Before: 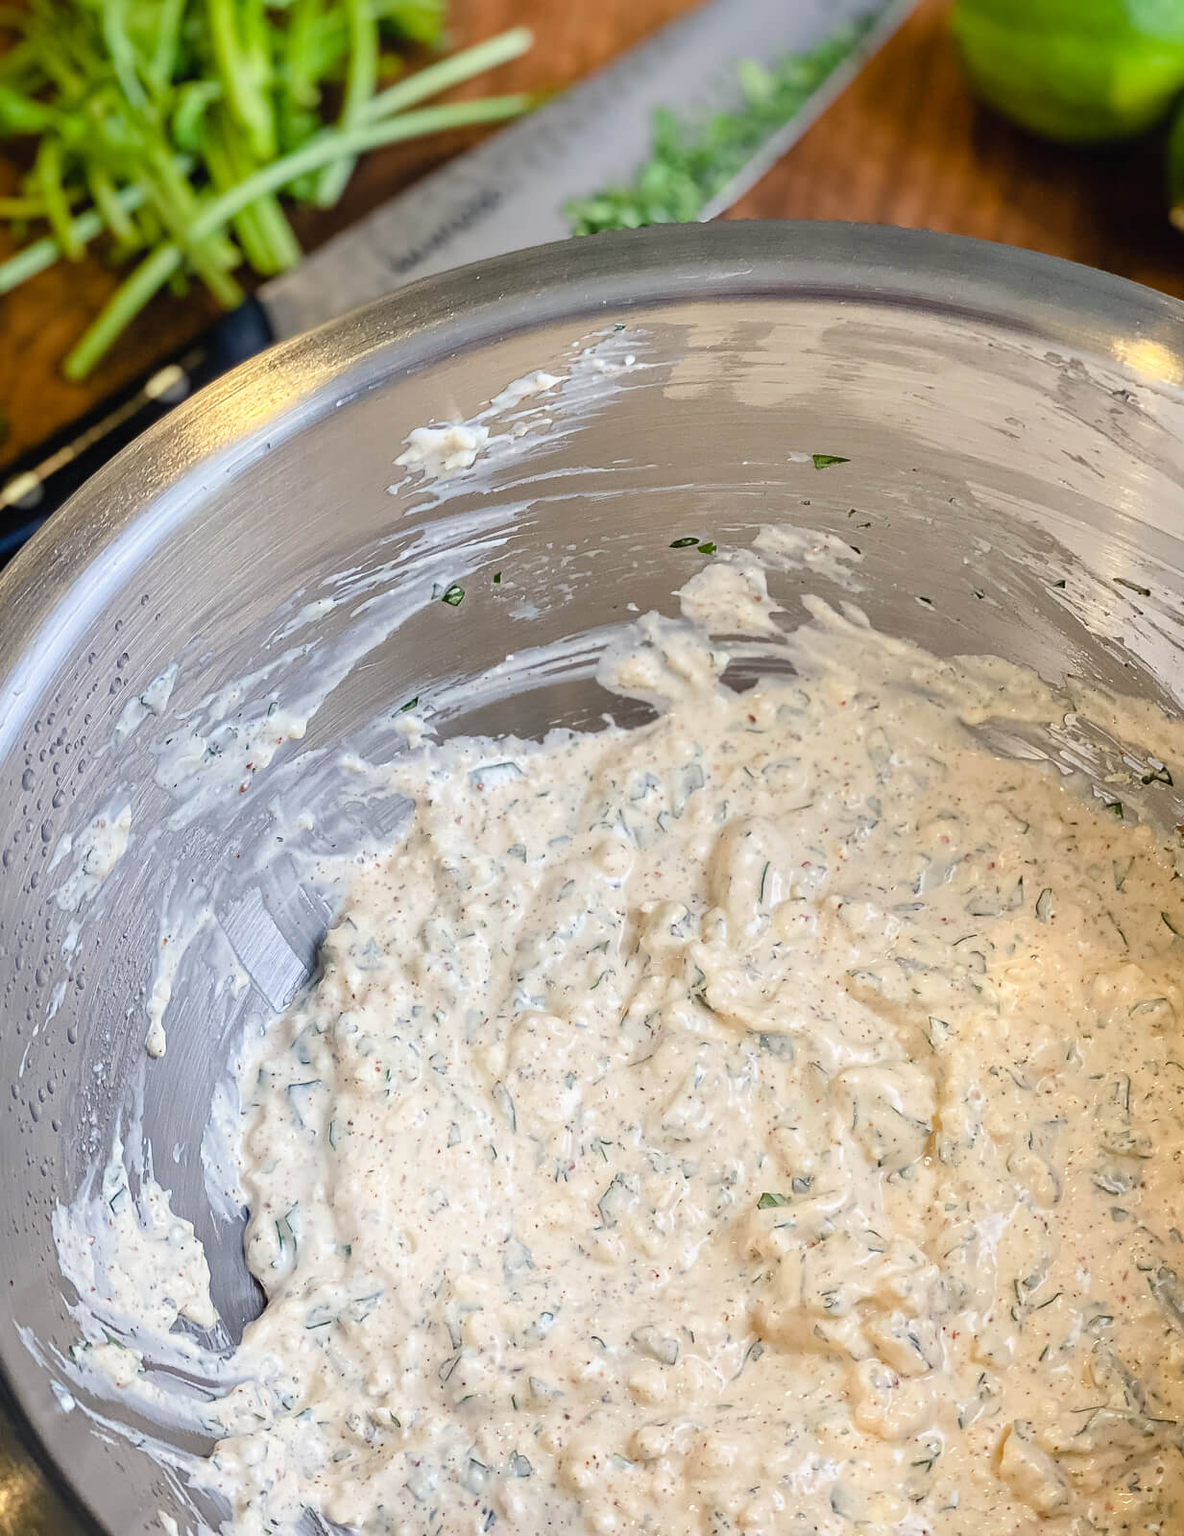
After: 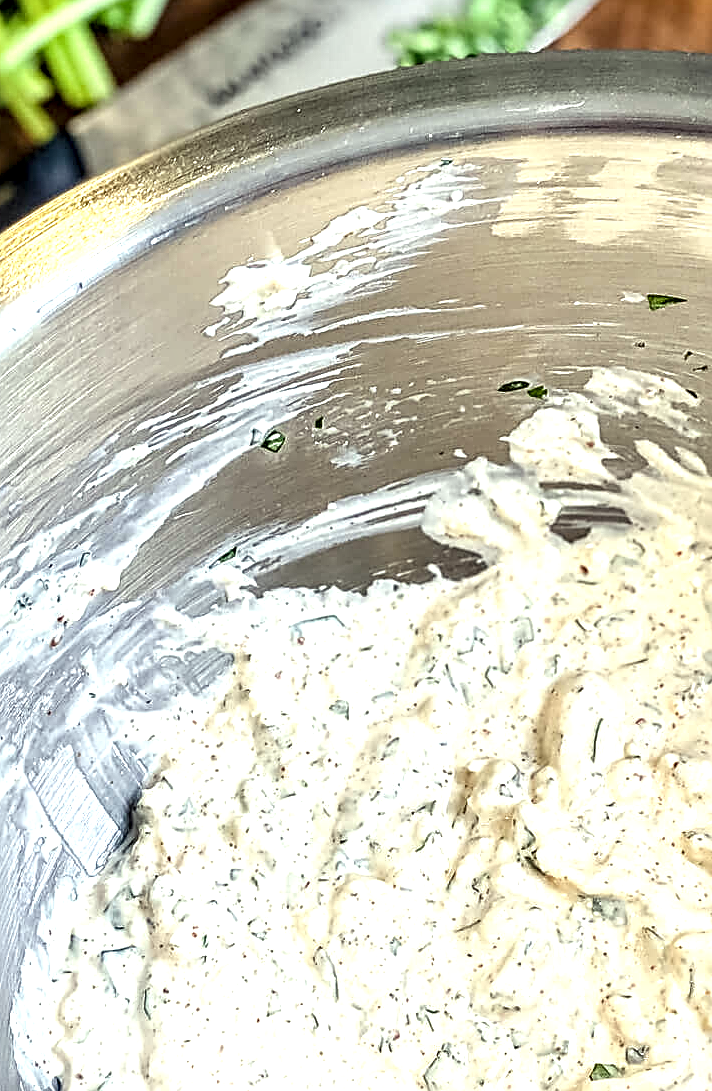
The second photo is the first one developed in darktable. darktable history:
crop: left 16.202%, top 11.208%, right 26.045%, bottom 20.557%
color correction: highlights a* -4.73, highlights b* 5.06, saturation 0.97
exposure: black level correction 0, exposure 0.7 EV, compensate exposure bias true, compensate highlight preservation false
local contrast: highlights 65%, shadows 54%, detail 169%, midtone range 0.514
contrast brightness saturation: contrast 0.01, saturation -0.05
sharpen: radius 2.584, amount 0.688
